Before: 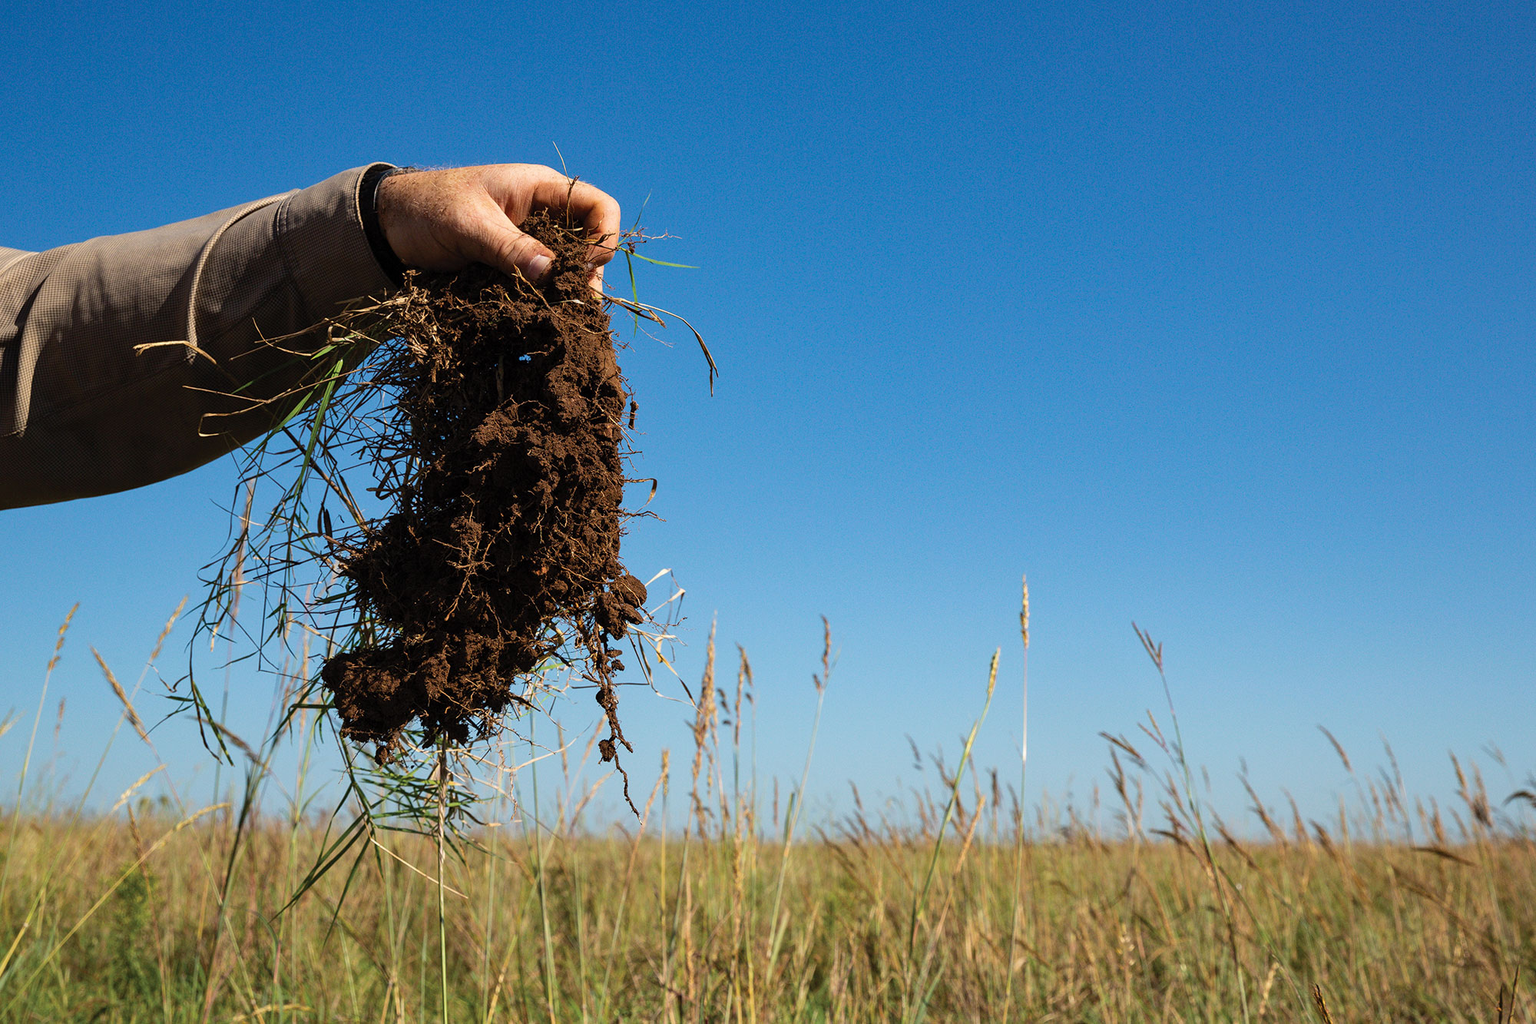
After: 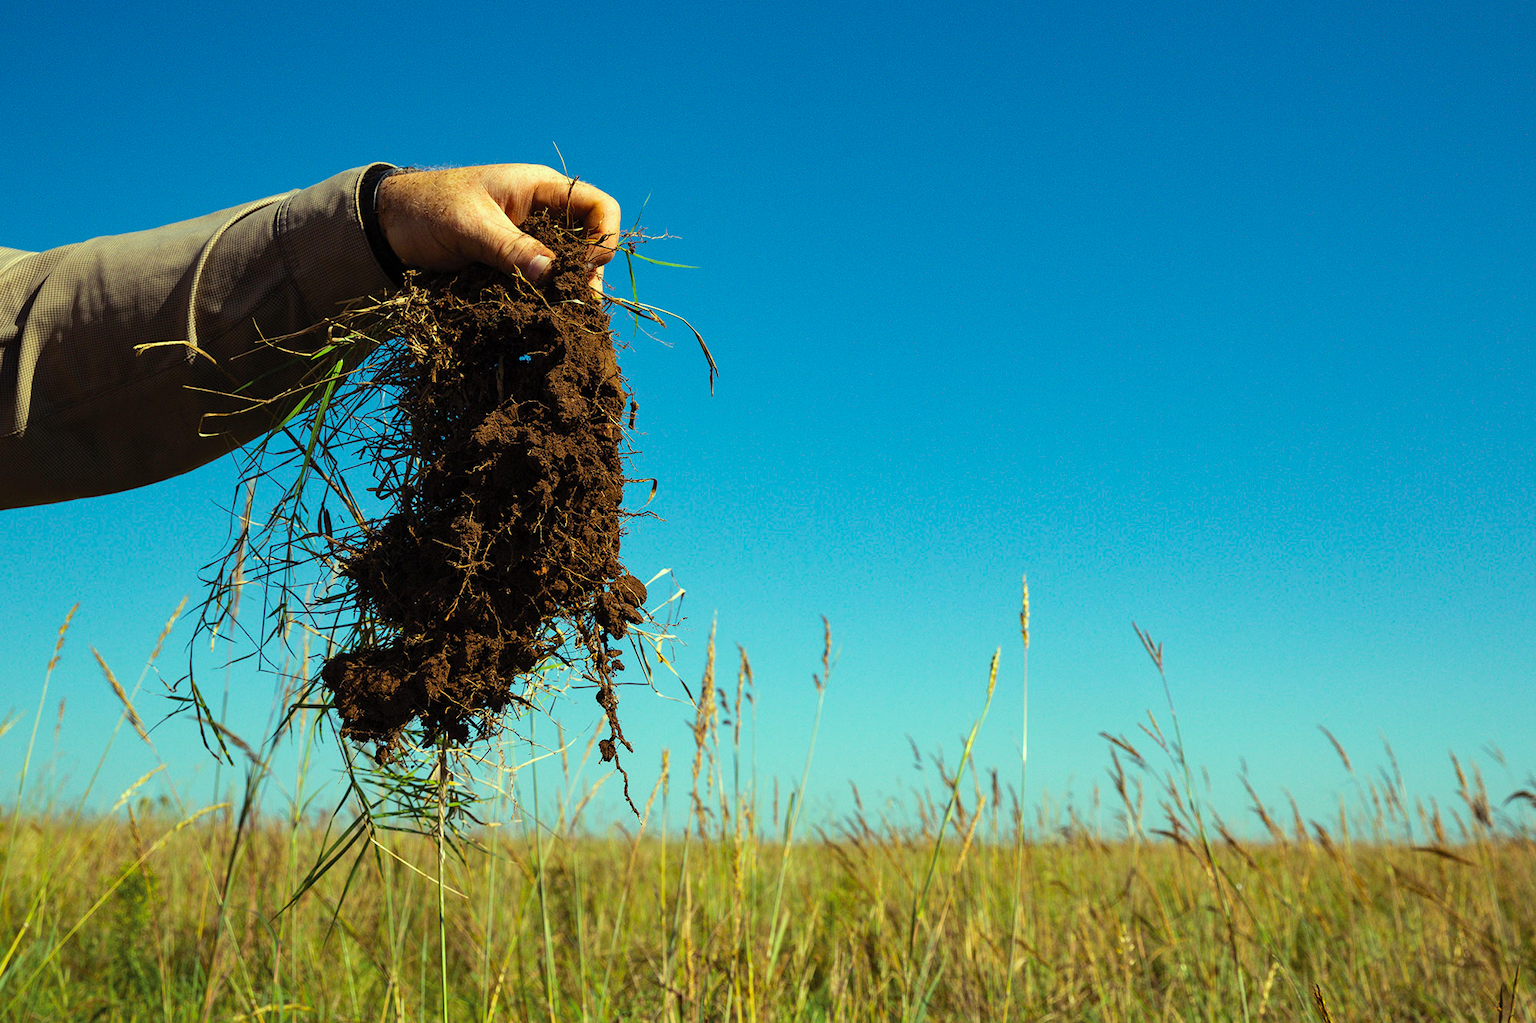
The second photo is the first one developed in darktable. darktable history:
color balance rgb: highlights gain › luminance 15.587%, highlights gain › chroma 7.07%, highlights gain › hue 122.44°, linear chroma grading › global chroma -16.027%, perceptual saturation grading › global saturation 29.622%, global vibrance 20%
exposure: compensate exposure bias true, compensate highlight preservation false
